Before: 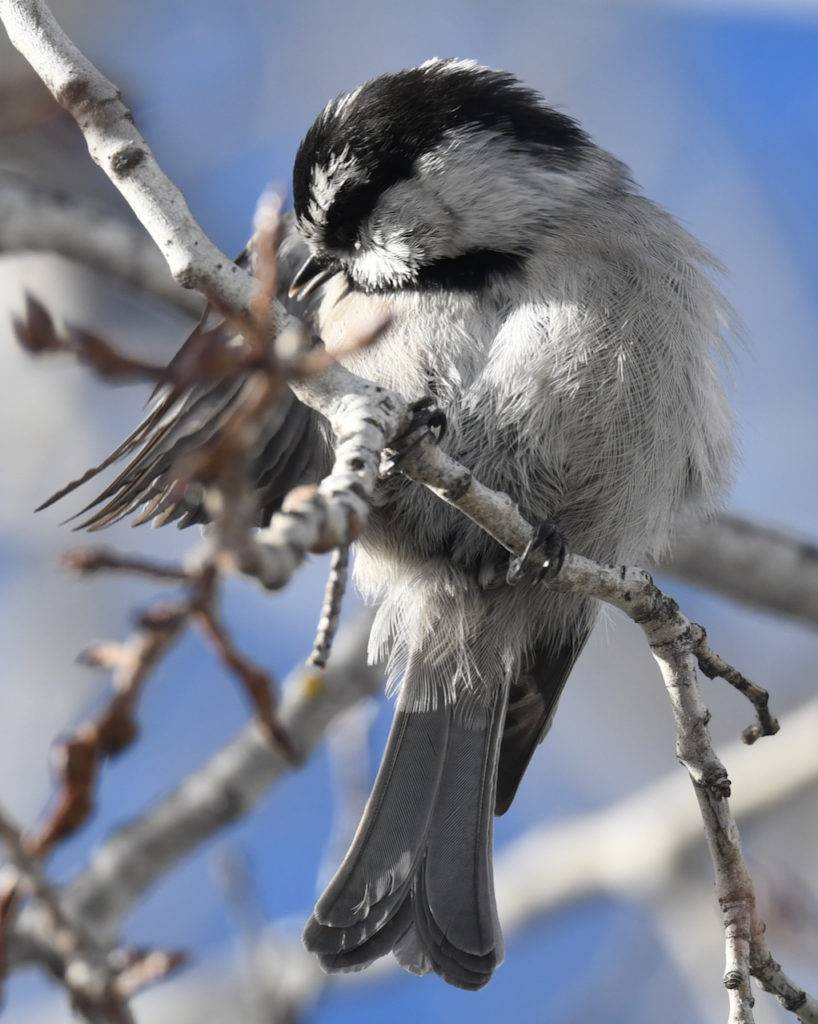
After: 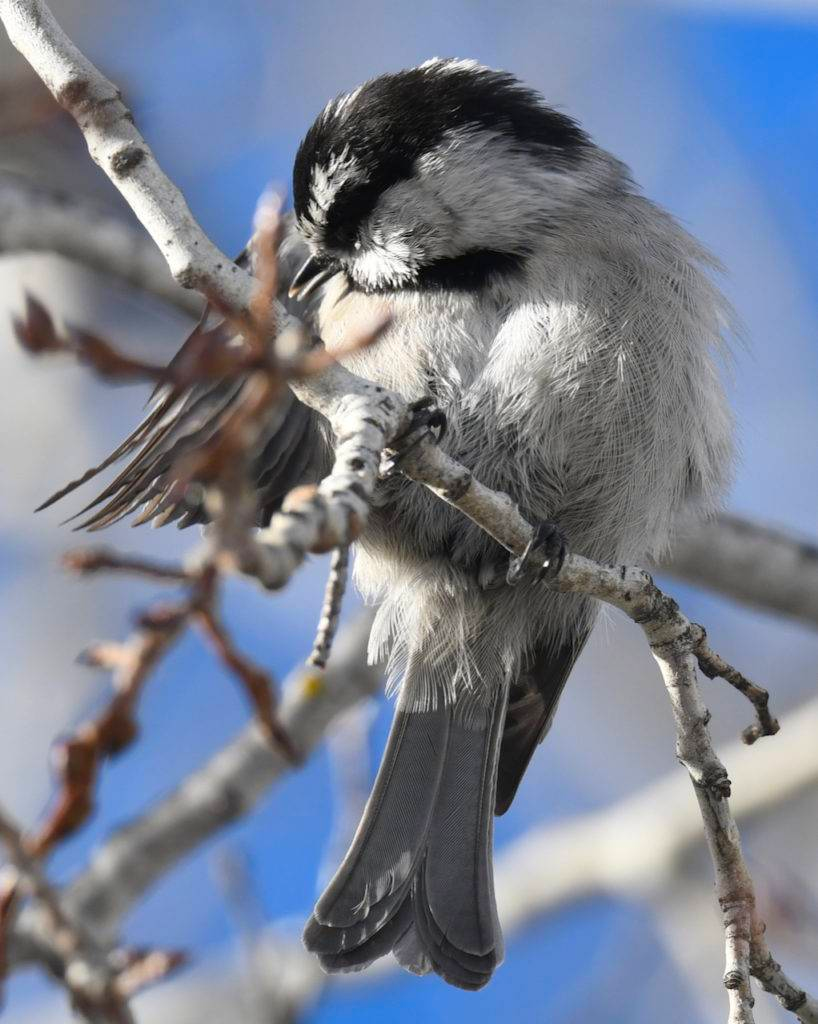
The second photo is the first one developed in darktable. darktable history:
color correction: highlights b* -0.016, saturation 1.3
